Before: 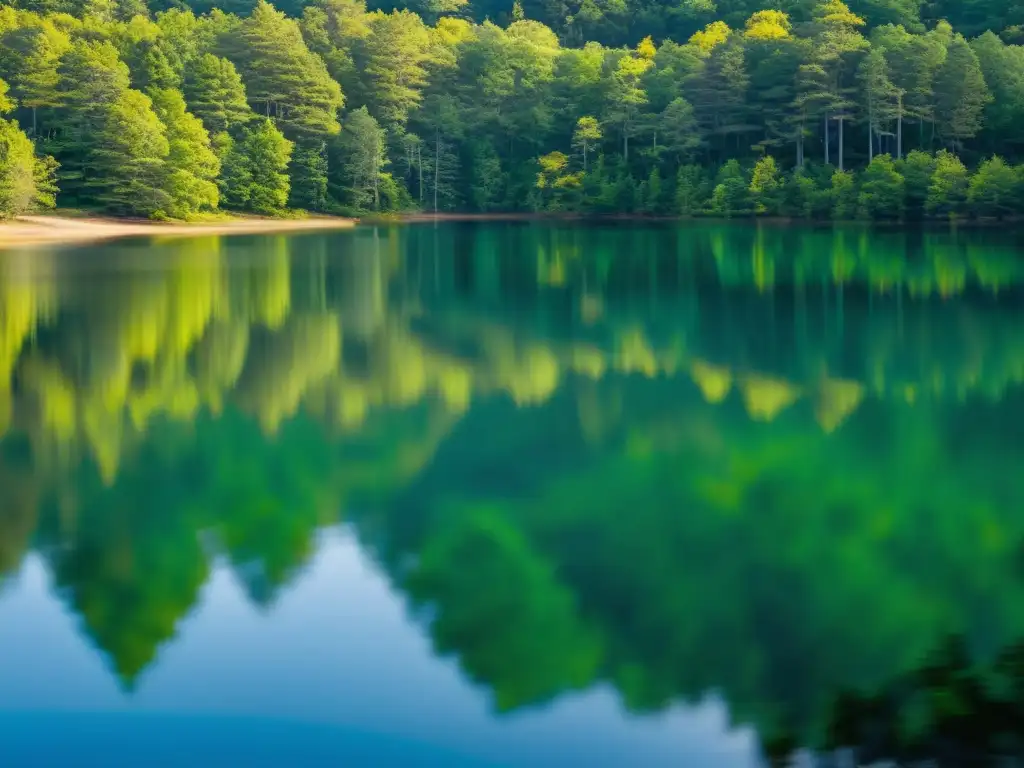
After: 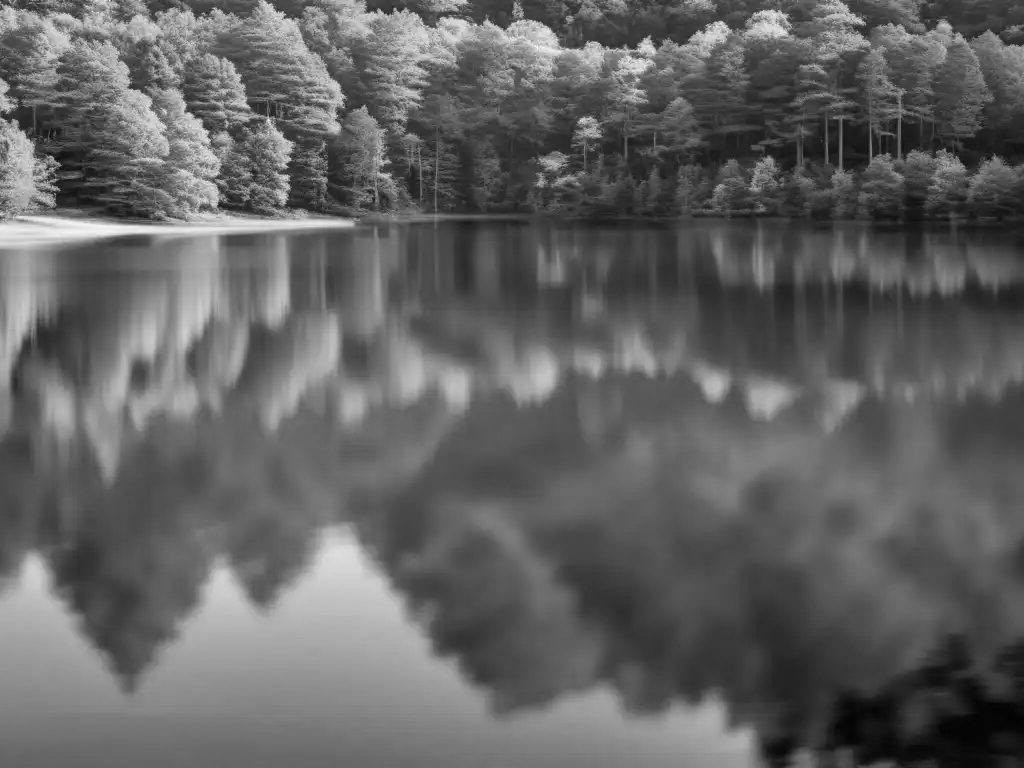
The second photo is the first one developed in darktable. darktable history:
monochrome: on, module defaults
contrast equalizer: octaves 7, y [[0.6 ×6], [0.55 ×6], [0 ×6], [0 ×6], [0 ×6]], mix 0.3
